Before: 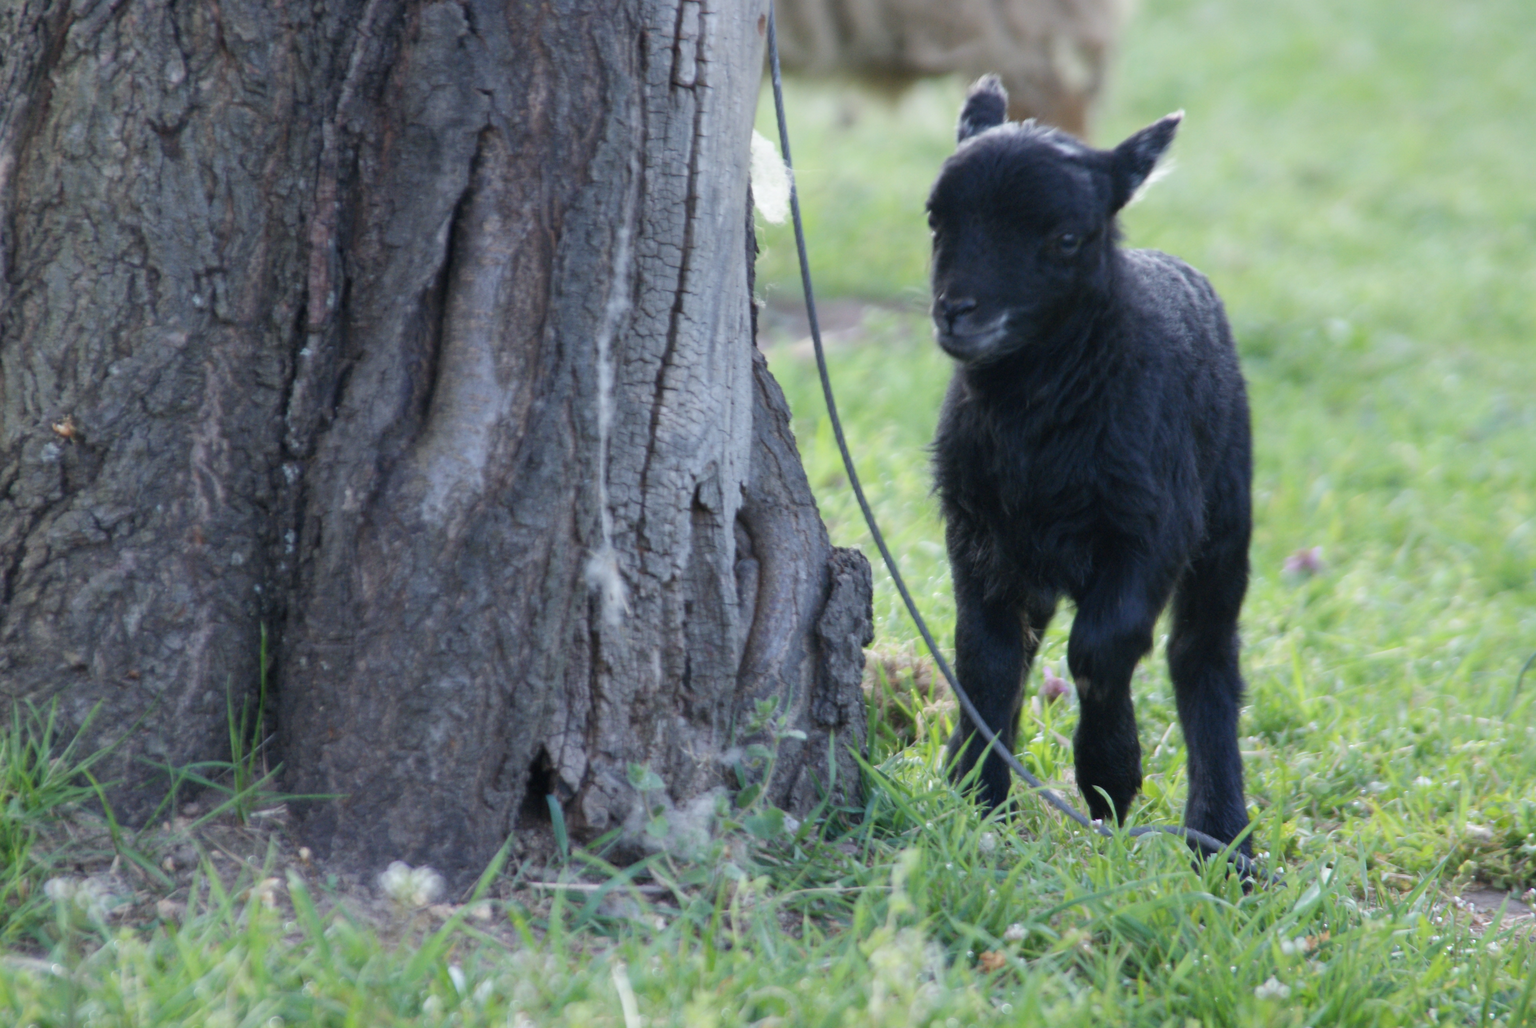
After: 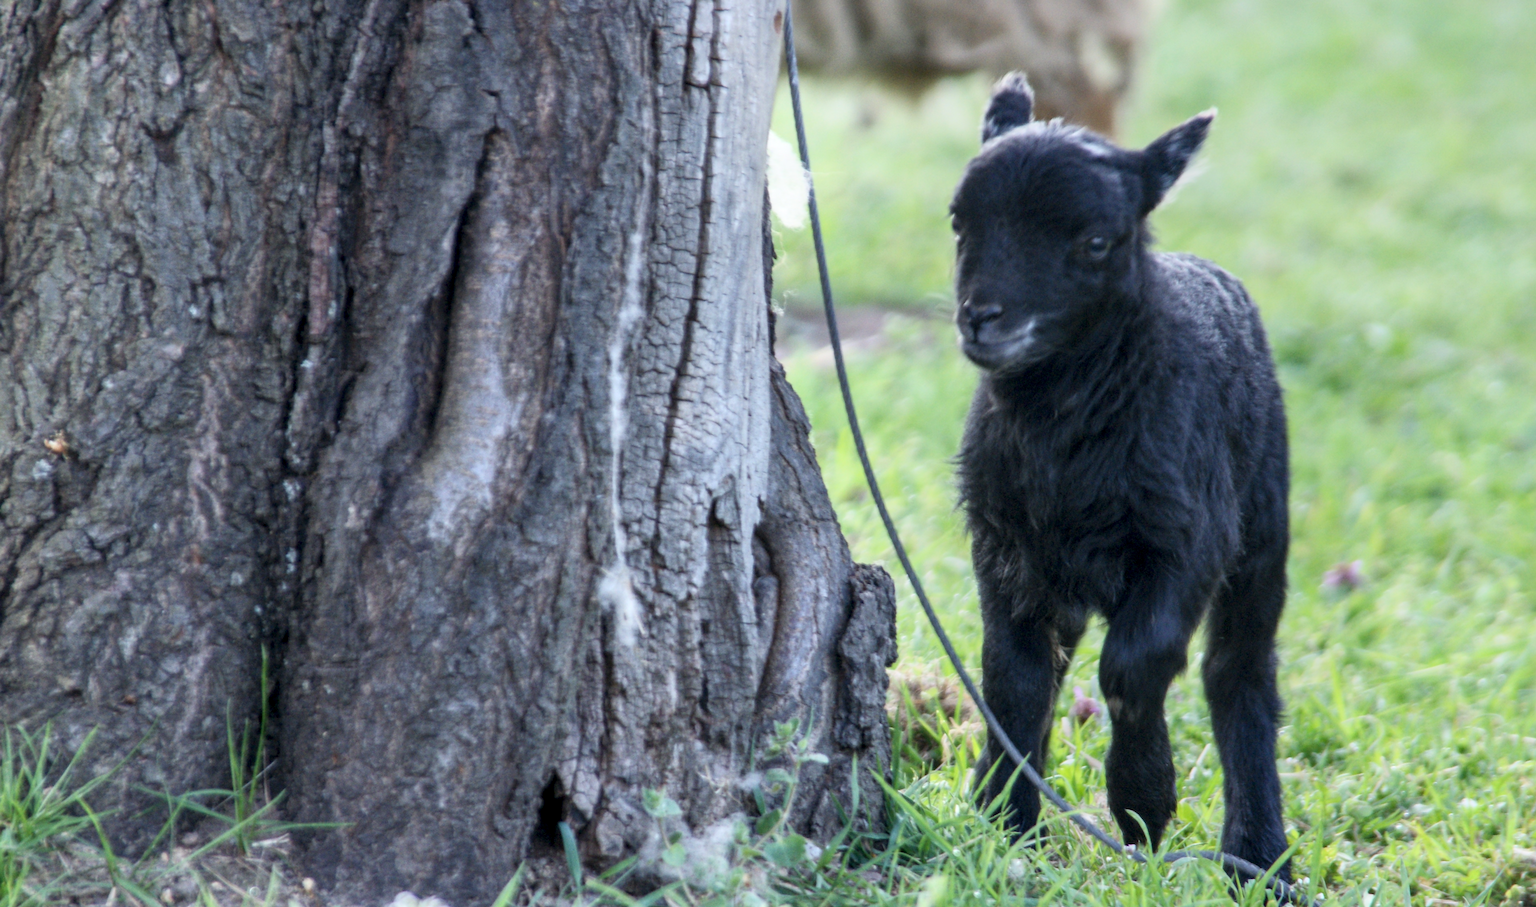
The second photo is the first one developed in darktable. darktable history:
base curve: curves: ch0 [(0, 0) (0.088, 0.125) (0.176, 0.251) (0.354, 0.501) (0.613, 0.749) (1, 0.877)]
shadows and highlights: shadows 24.85, white point adjustment -3.03, highlights -30
local contrast: detail 150%
crop and rotate: angle 0.301°, left 0.256%, right 2.582%, bottom 14.265%
tone equalizer: edges refinement/feathering 500, mask exposure compensation -1.57 EV, preserve details no
